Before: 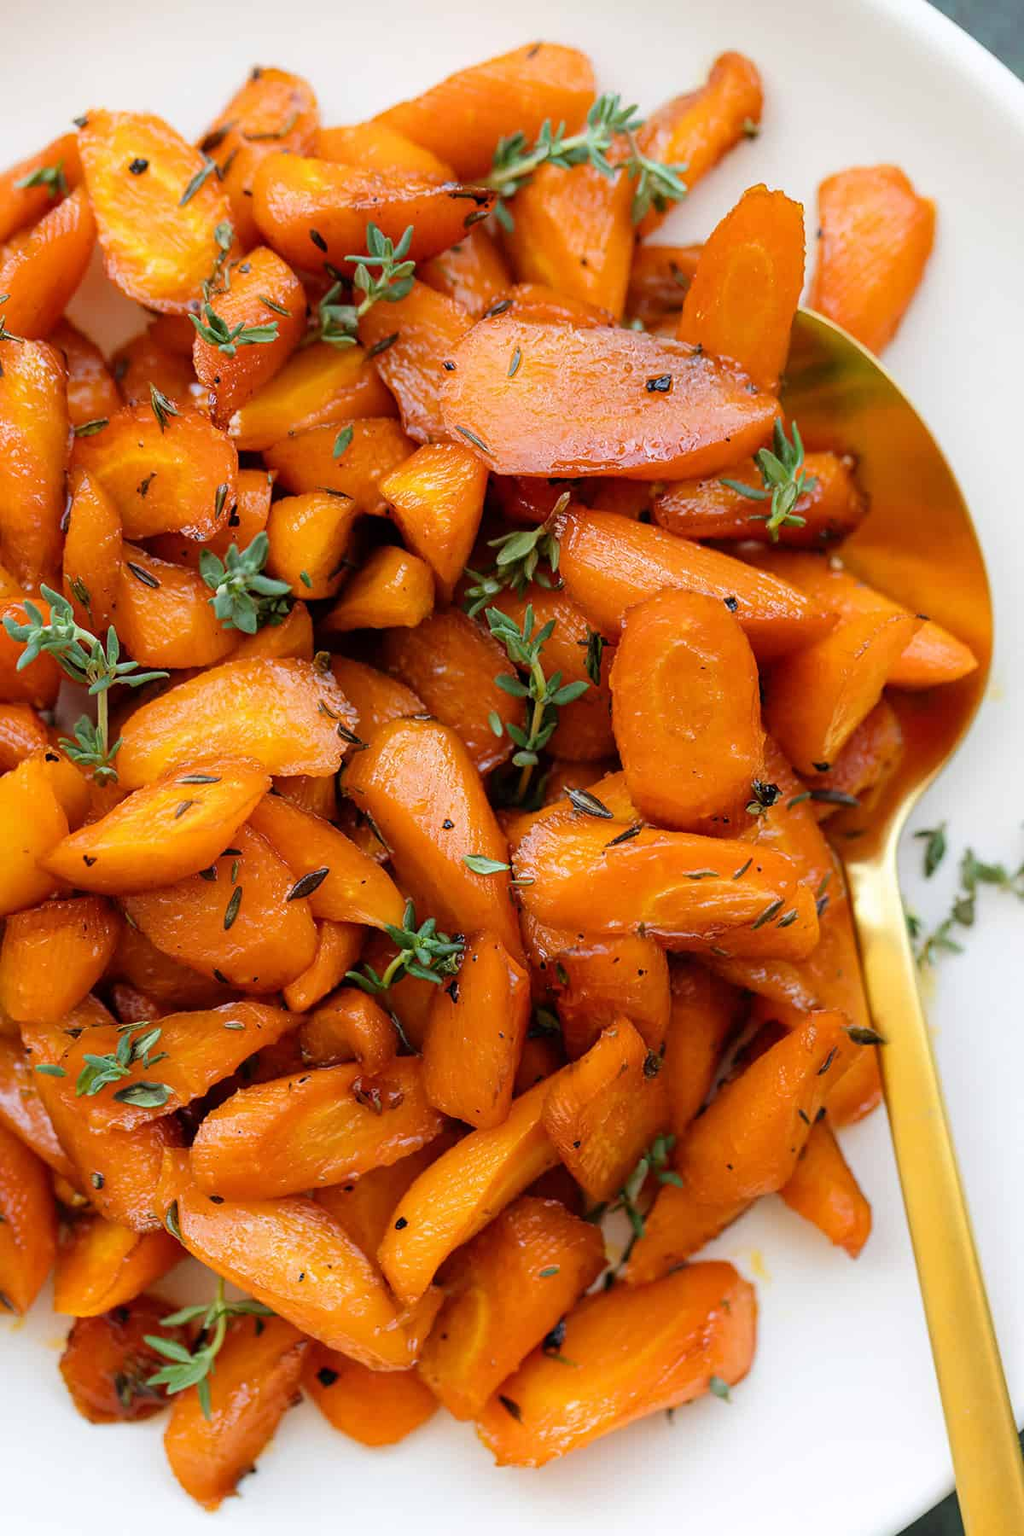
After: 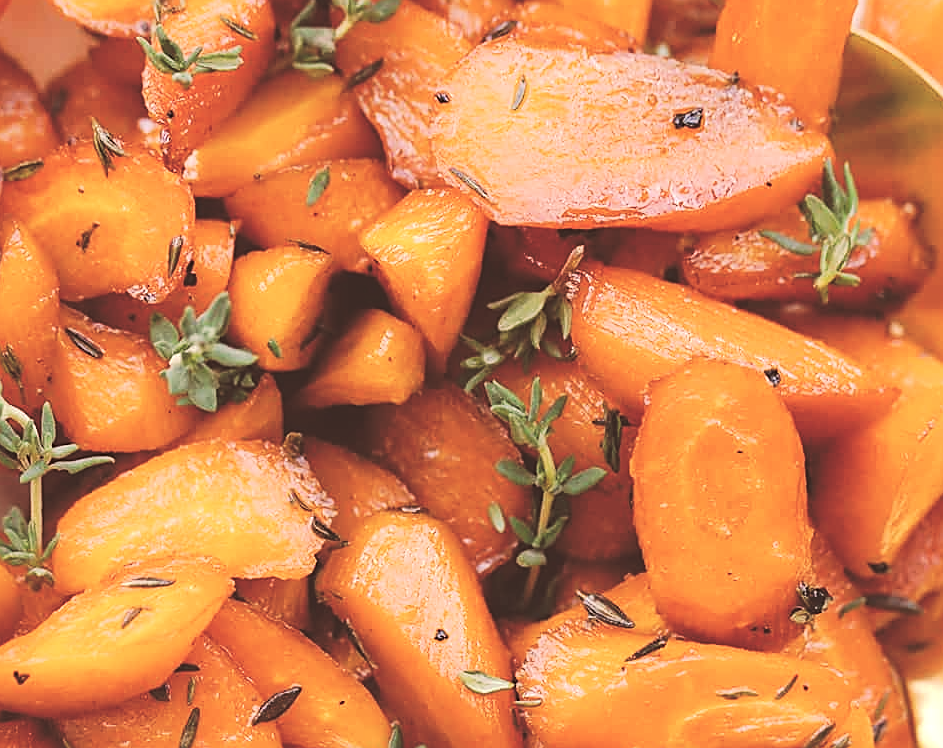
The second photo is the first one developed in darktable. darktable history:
sharpen: on, module defaults
color correction: highlights a* 10.21, highlights b* 9.79, shadows a* 8.61, shadows b* 7.88, saturation 0.8
rgb levels: levels [[0.01, 0.419, 0.839], [0, 0.5, 1], [0, 0.5, 1]]
crop: left 7.036%, top 18.398%, right 14.379%, bottom 40.043%
tone curve: curves: ch0 [(0, 0) (0.003, 0.026) (0.011, 0.03) (0.025, 0.047) (0.044, 0.082) (0.069, 0.119) (0.1, 0.157) (0.136, 0.19) (0.177, 0.231) (0.224, 0.27) (0.277, 0.318) (0.335, 0.383) (0.399, 0.456) (0.468, 0.532) (0.543, 0.618) (0.623, 0.71) (0.709, 0.786) (0.801, 0.851) (0.898, 0.908) (1, 1)], preserve colors none
exposure: black level correction -0.023, exposure -0.039 EV, compensate highlight preservation false
